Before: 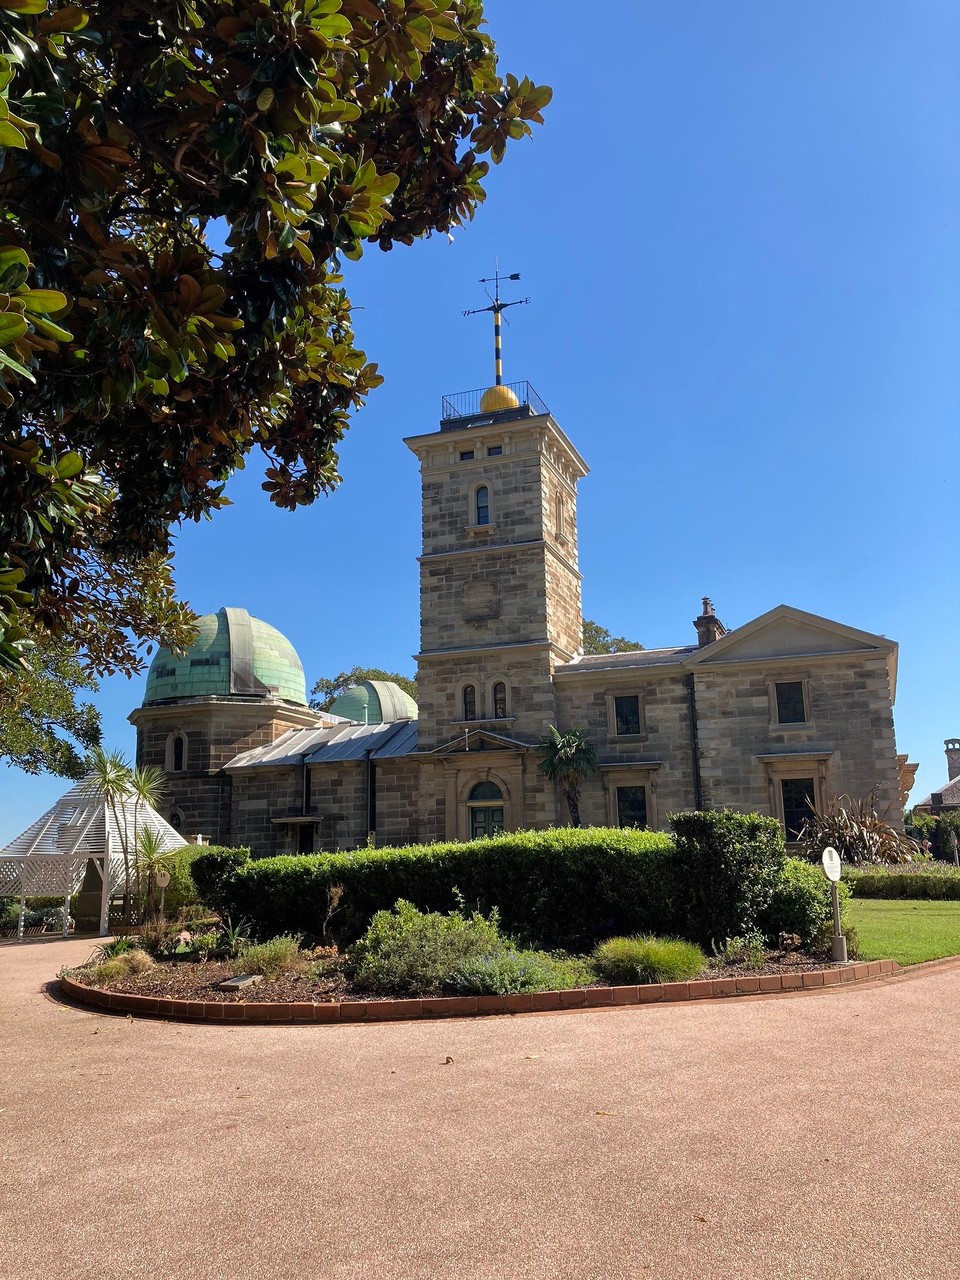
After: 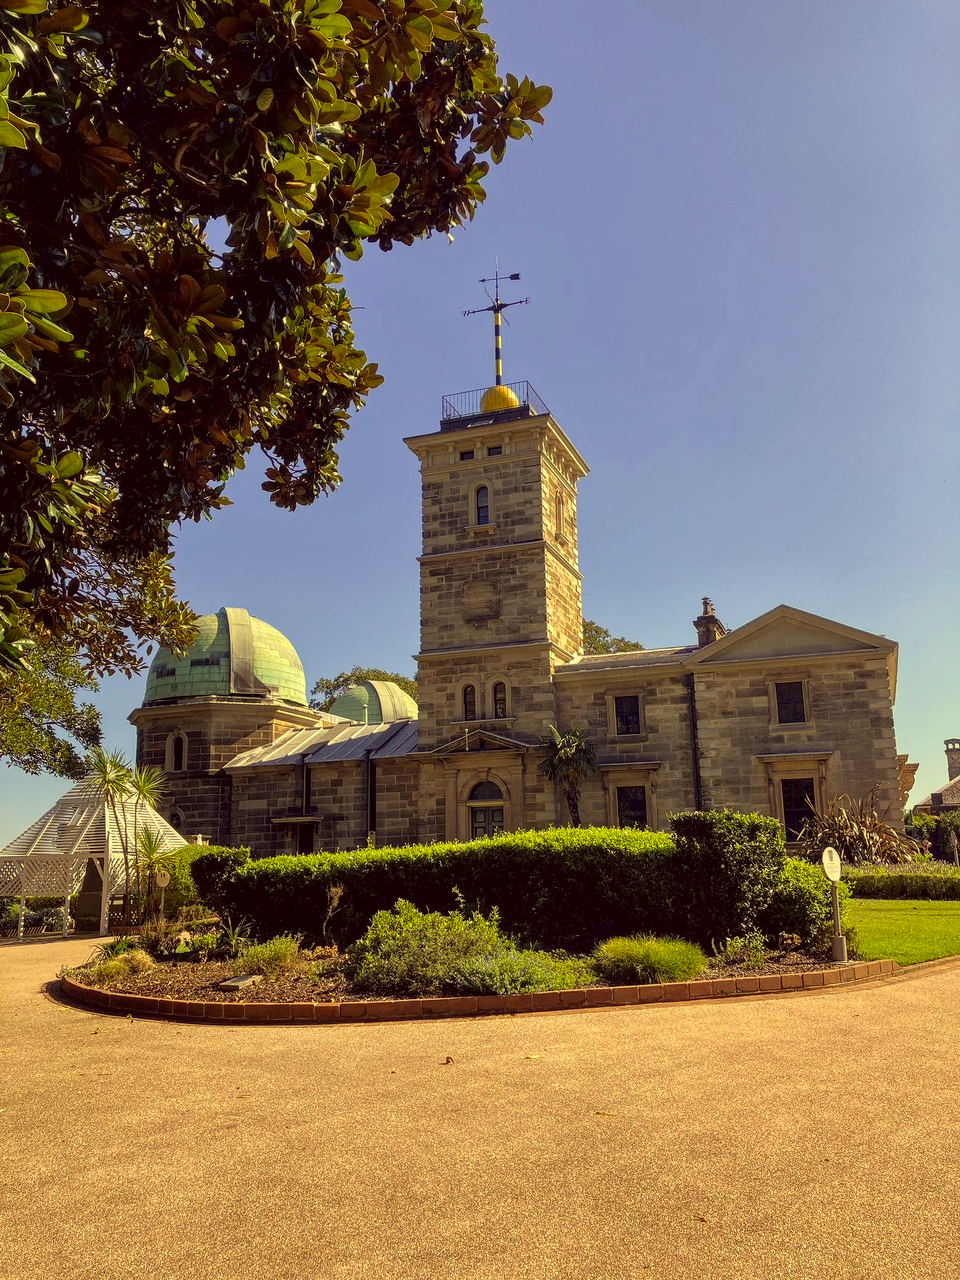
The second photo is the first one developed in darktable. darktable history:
local contrast: on, module defaults
color correction: highlights a* -0.482, highlights b* 40, shadows a* 9.8, shadows b* -0.161
